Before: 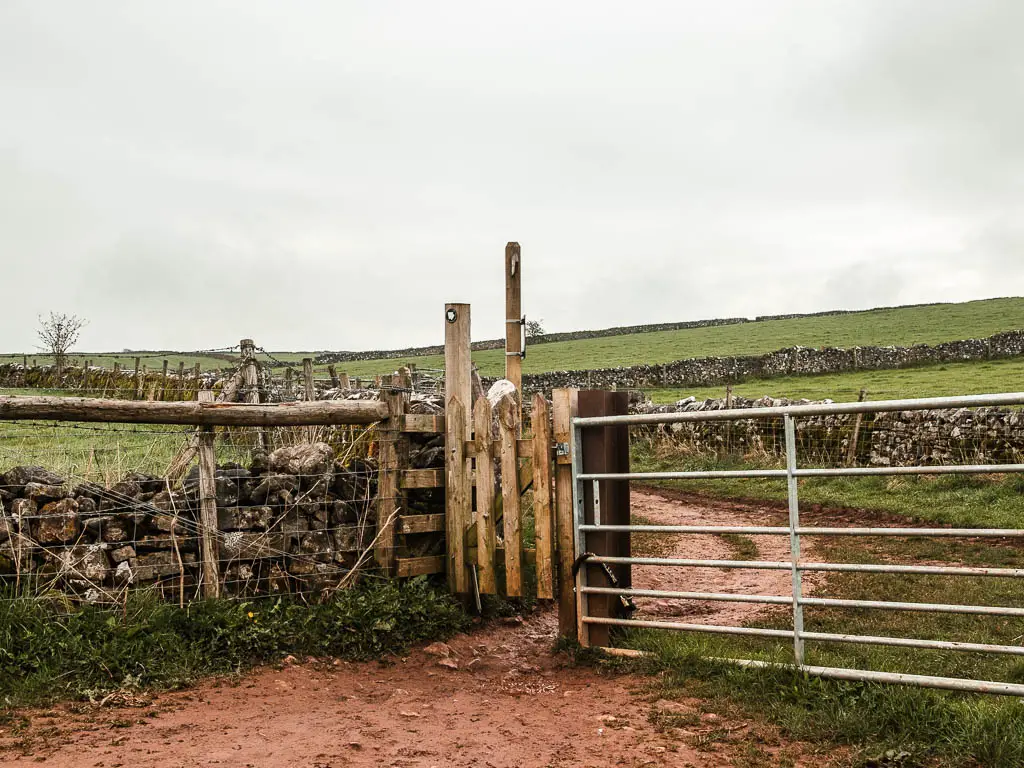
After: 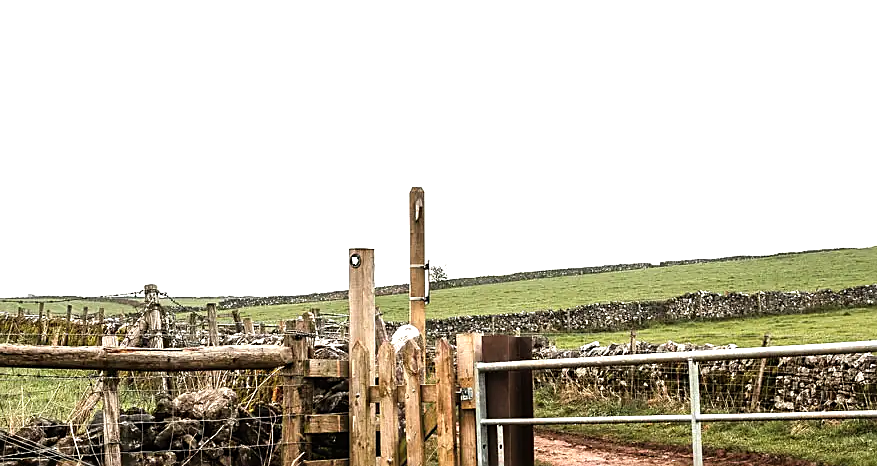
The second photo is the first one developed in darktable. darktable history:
crop and rotate: left 9.464%, top 7.193%, right 4.853%, bottom 32.042%
sharpen: radius 1.817, amount 0.393, threshold 1.369
tone equalizer: -8 EV -0.726 EV, -7 EV -0.673 EV, -6 EV -0.561 EV, -5 EV -0.378 EV, -3 EV 0.401 EV, -2 EV 0.6 EV, -1 EV 0.674 EV, +0 EV 0.754 EV
